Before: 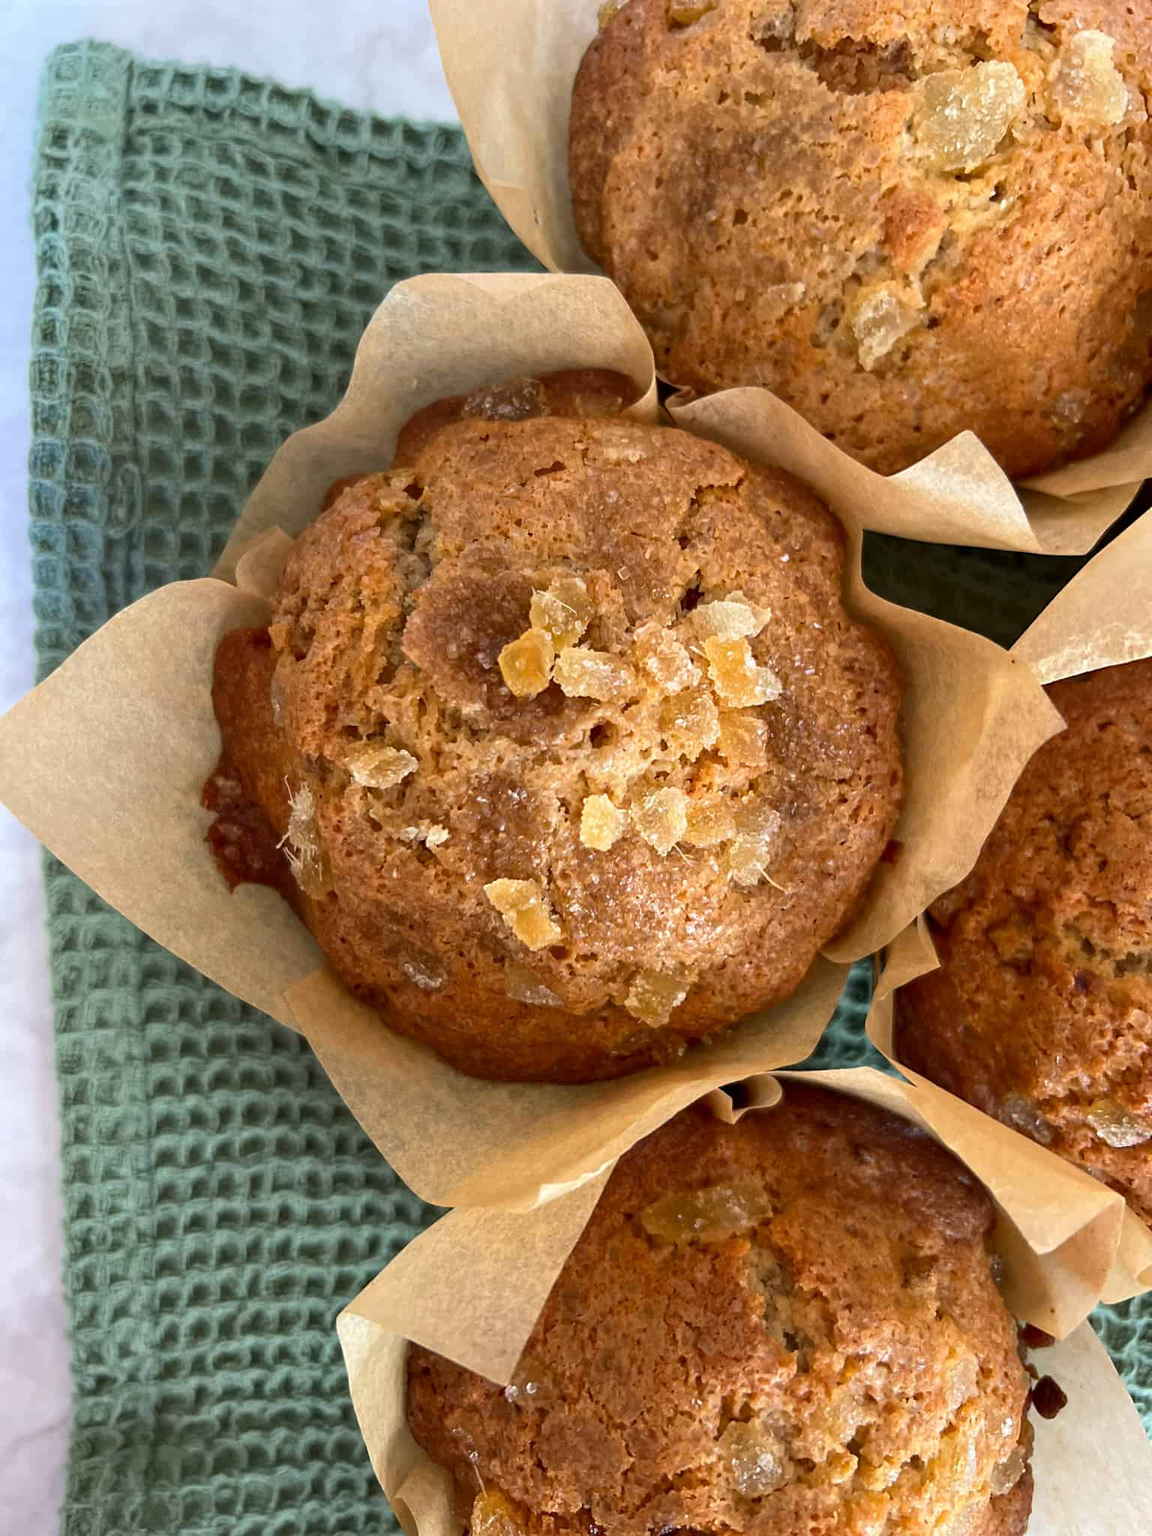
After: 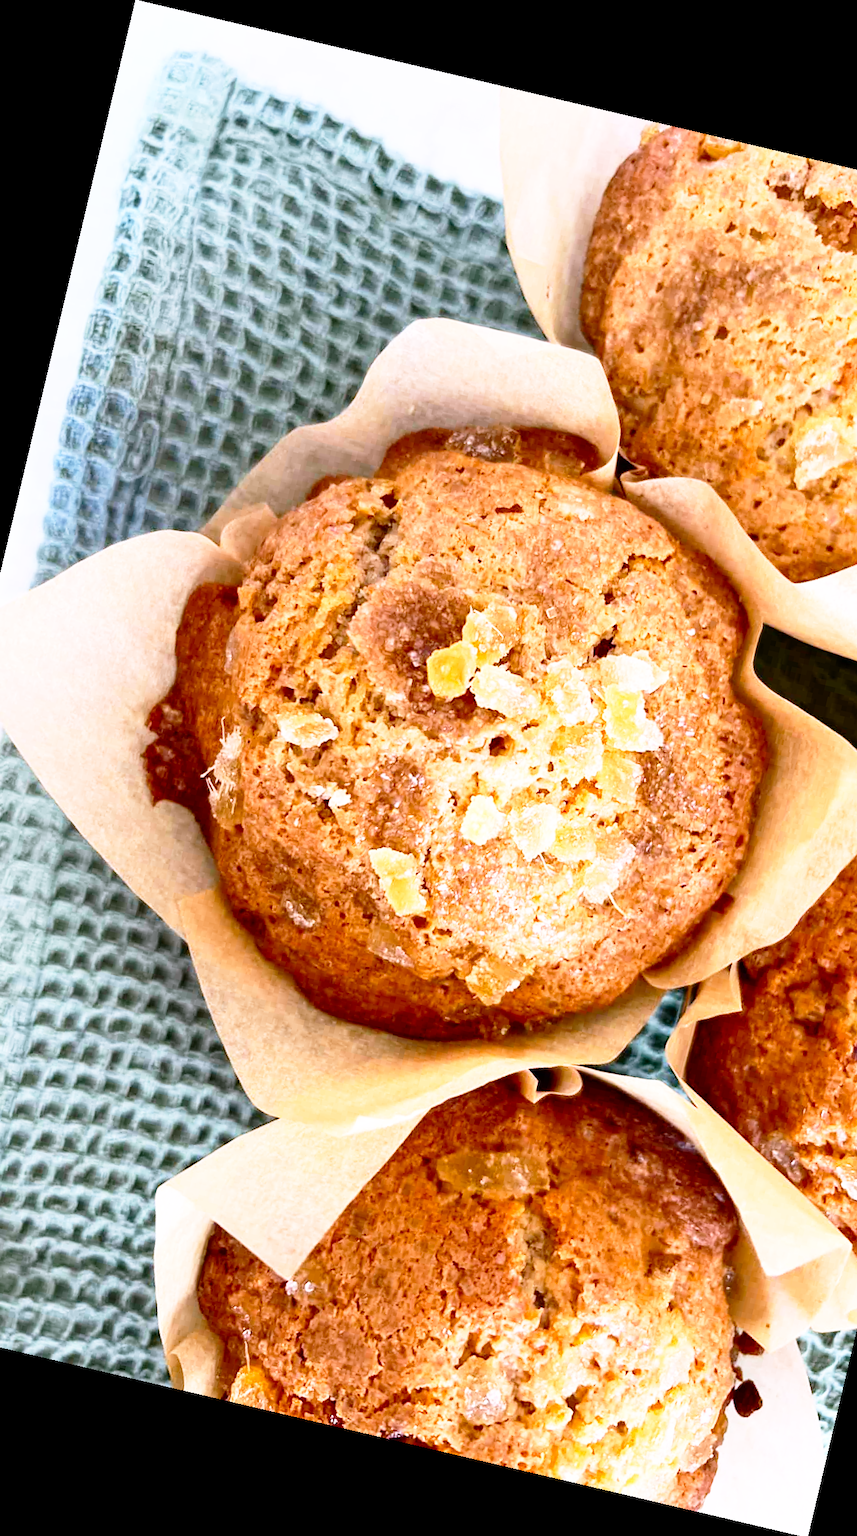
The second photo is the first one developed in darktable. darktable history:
white balance: red 1.042, blue 1.17
crop and rotate: left 13.409%, right 19.924%
base curve: curves: ch0 [(0, 0) (0.012, 0.01) (0.073, 0.168) (0.31, 0.711) (0.645, 0.957) (1, 1)], preserve colors none
contrast brightness saturation: contrast 0.14
rotate and perspective: rotation 13.27°, automatic cropping off
